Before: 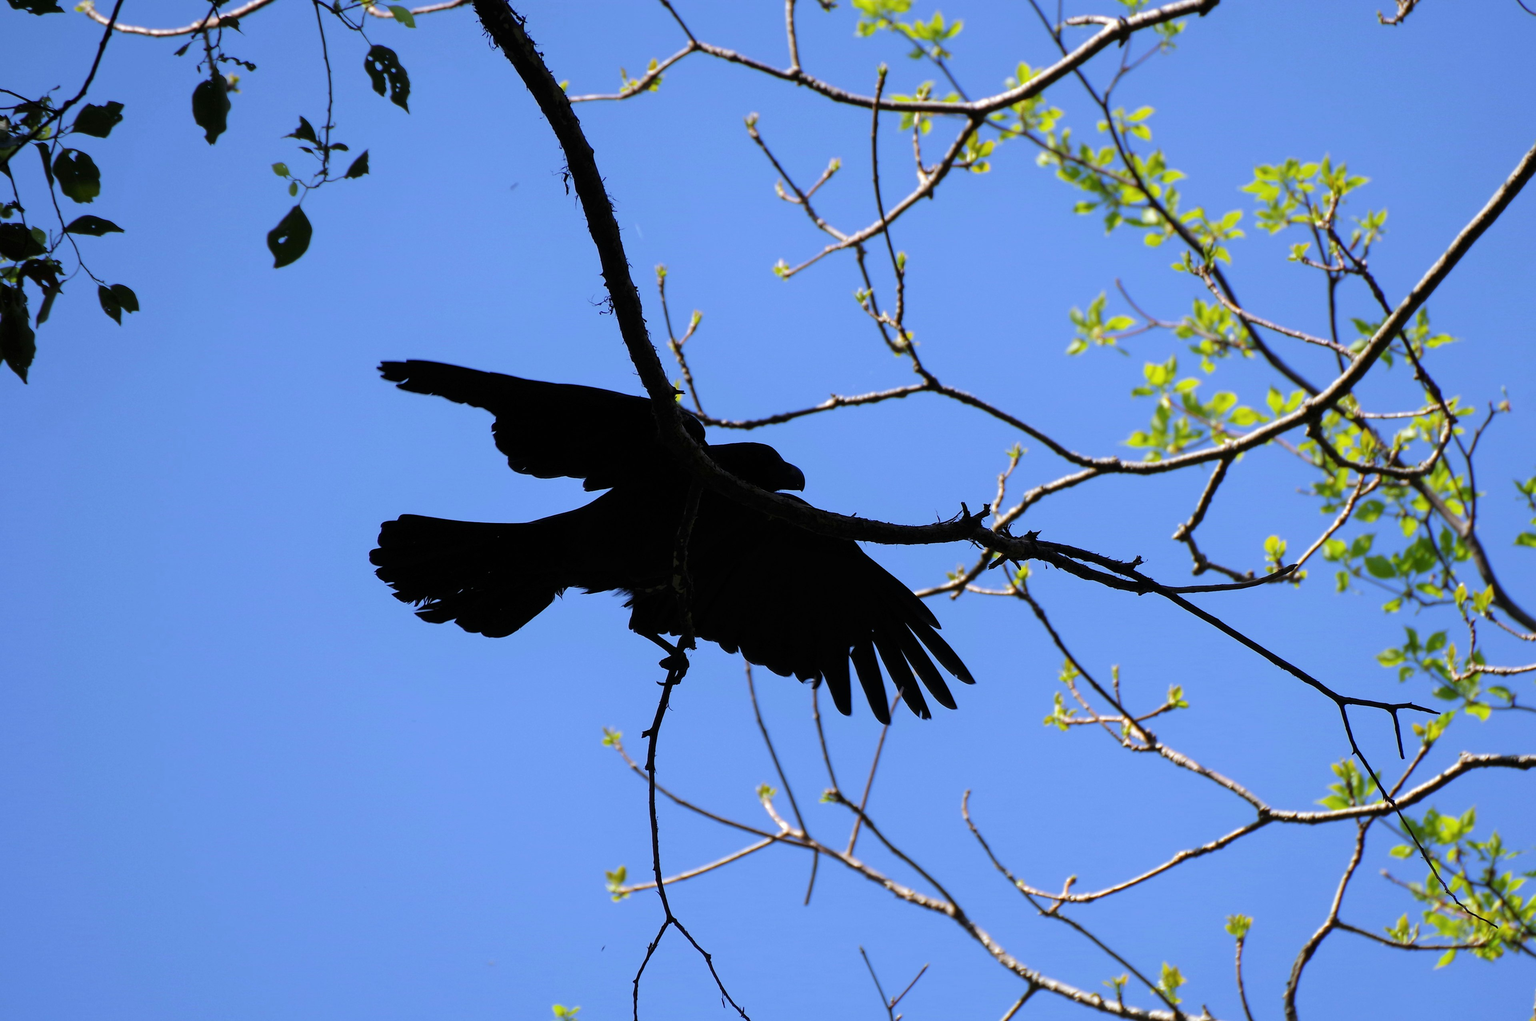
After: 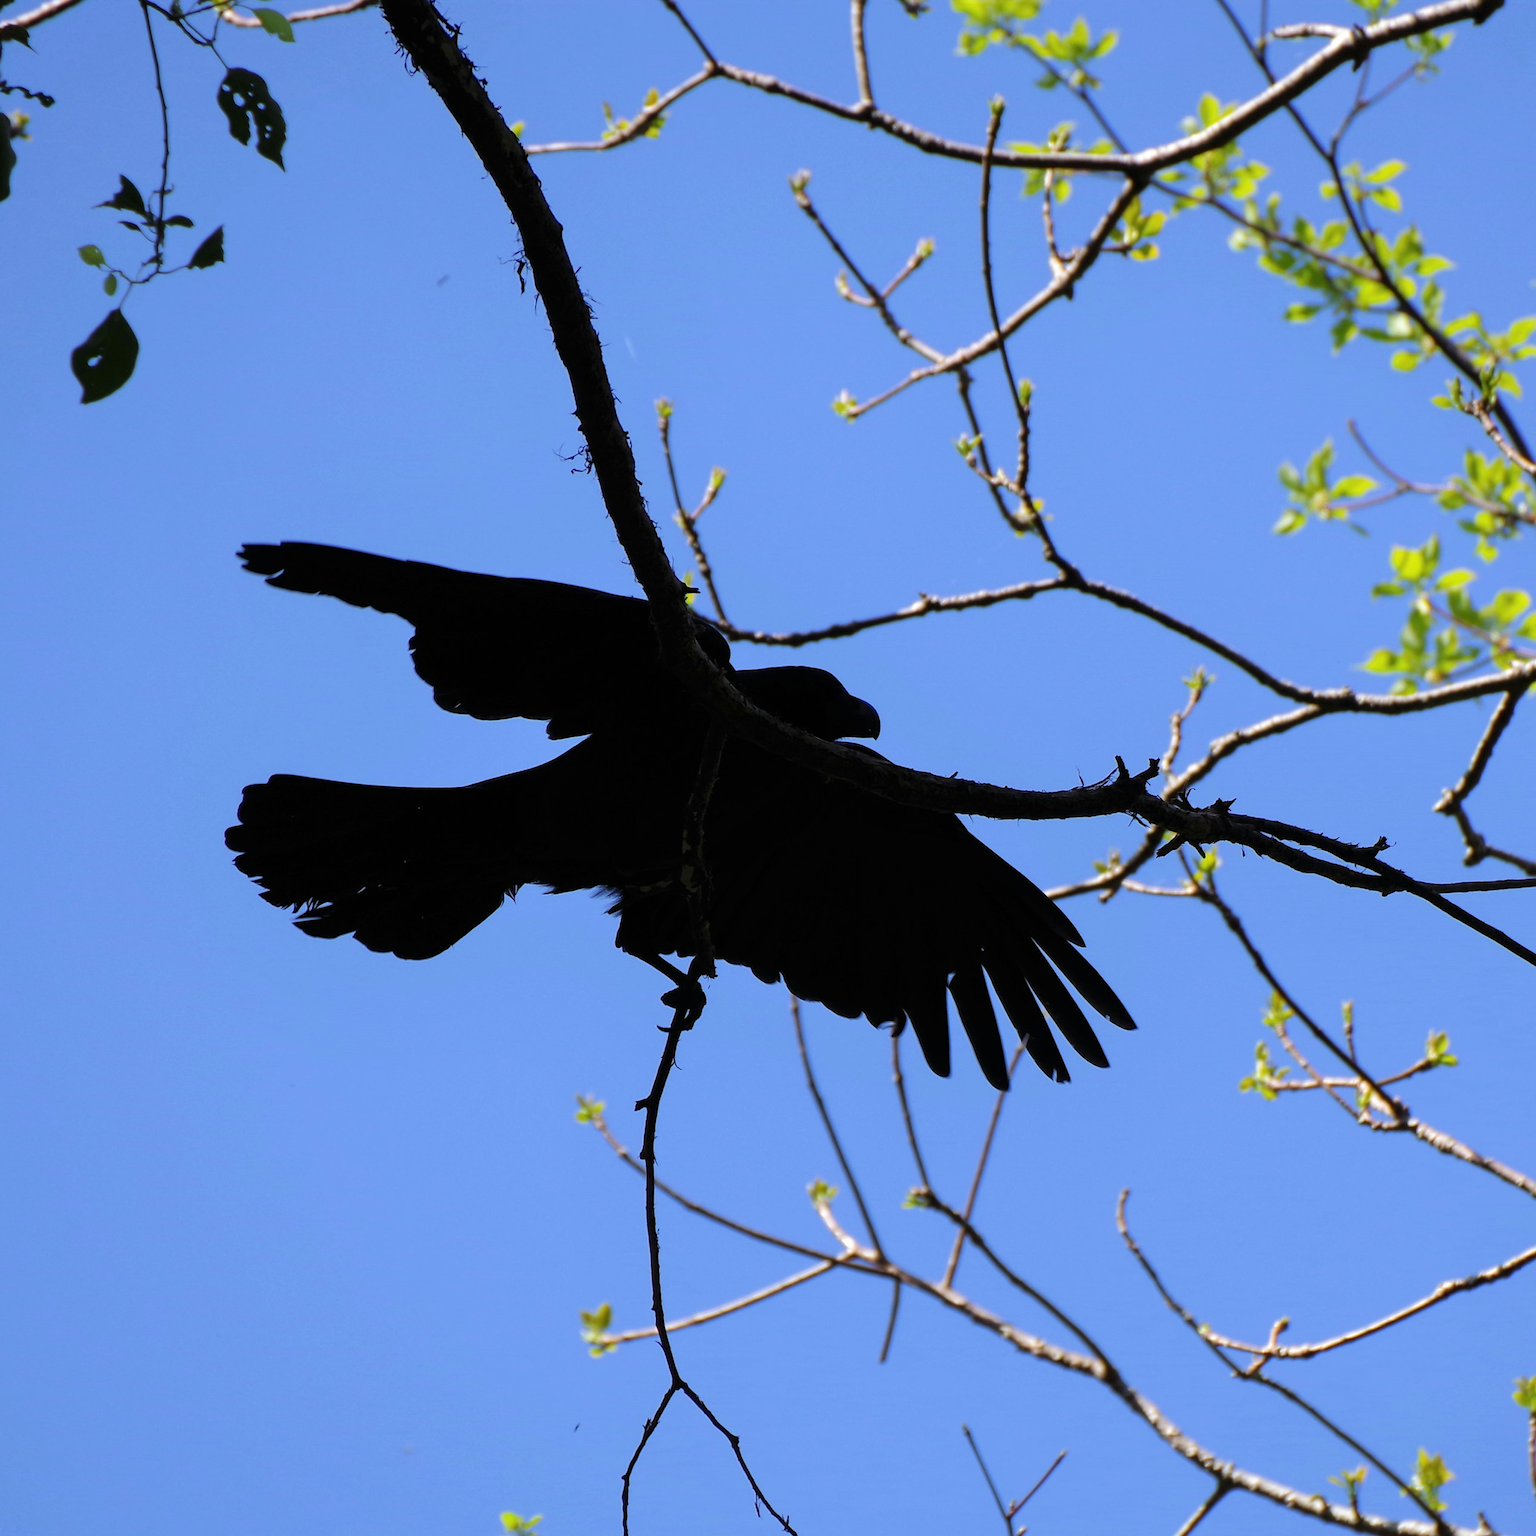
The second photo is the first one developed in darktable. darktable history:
crop and rotate: left 14.325%, right 19.212%
